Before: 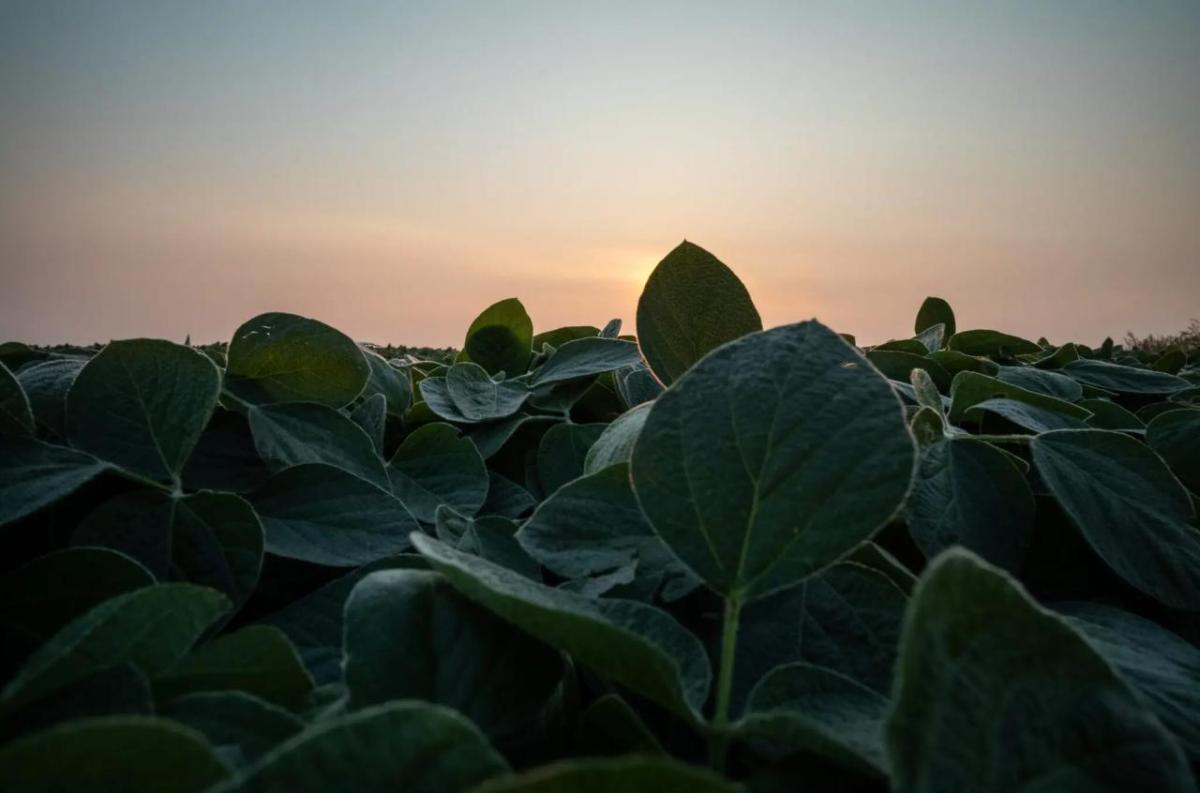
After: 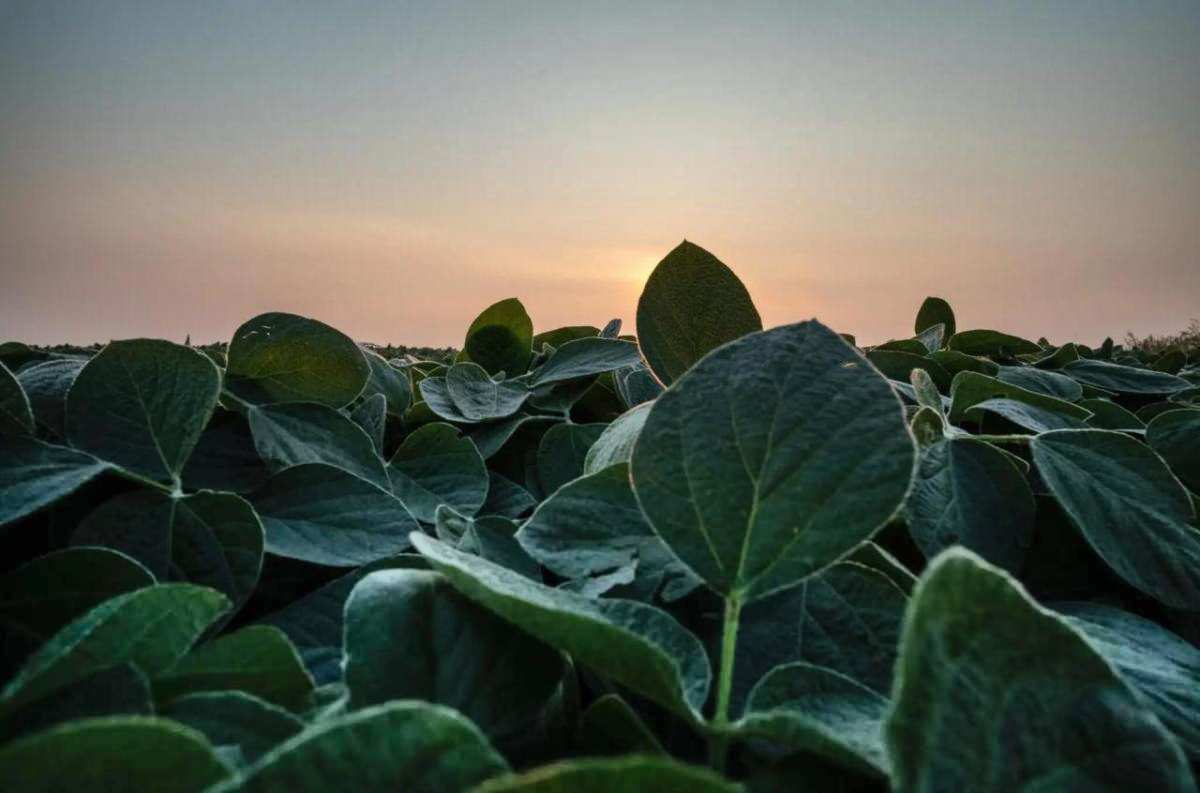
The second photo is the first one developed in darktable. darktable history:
shadows and highlights: shadows 60.07, highlights -60.35, soften with gaussian
